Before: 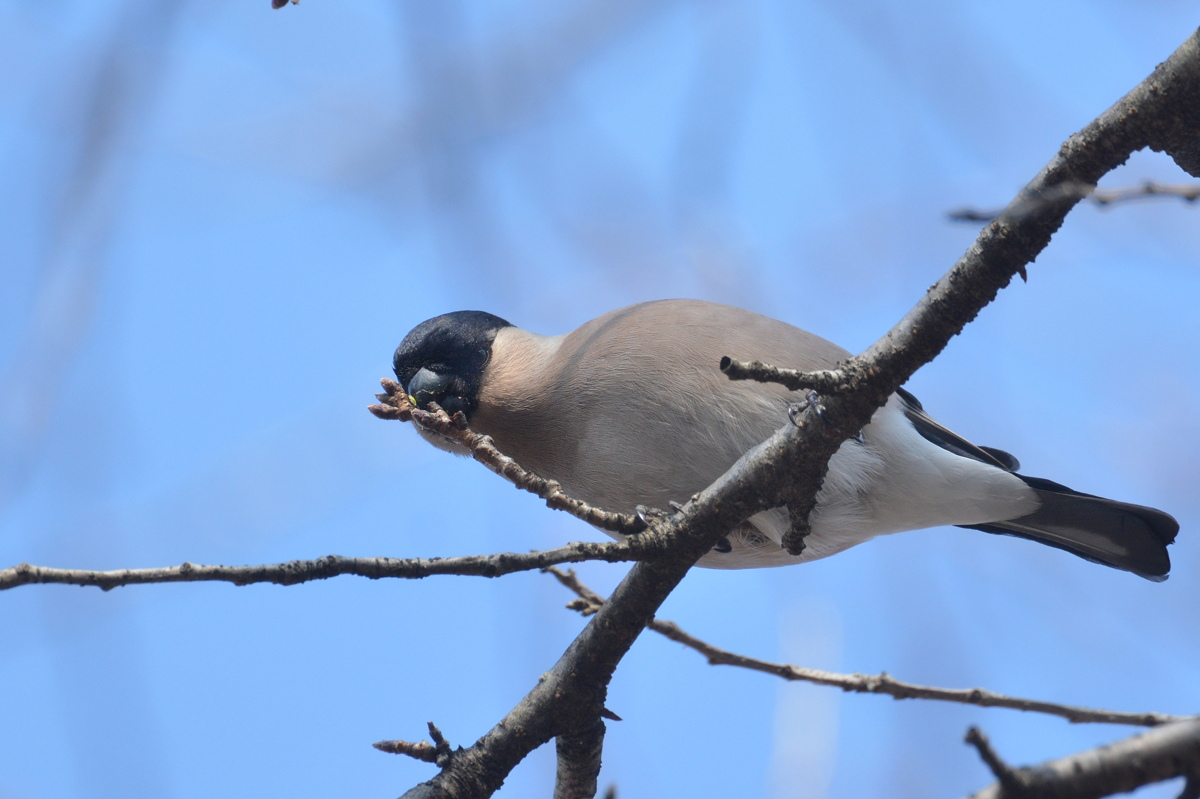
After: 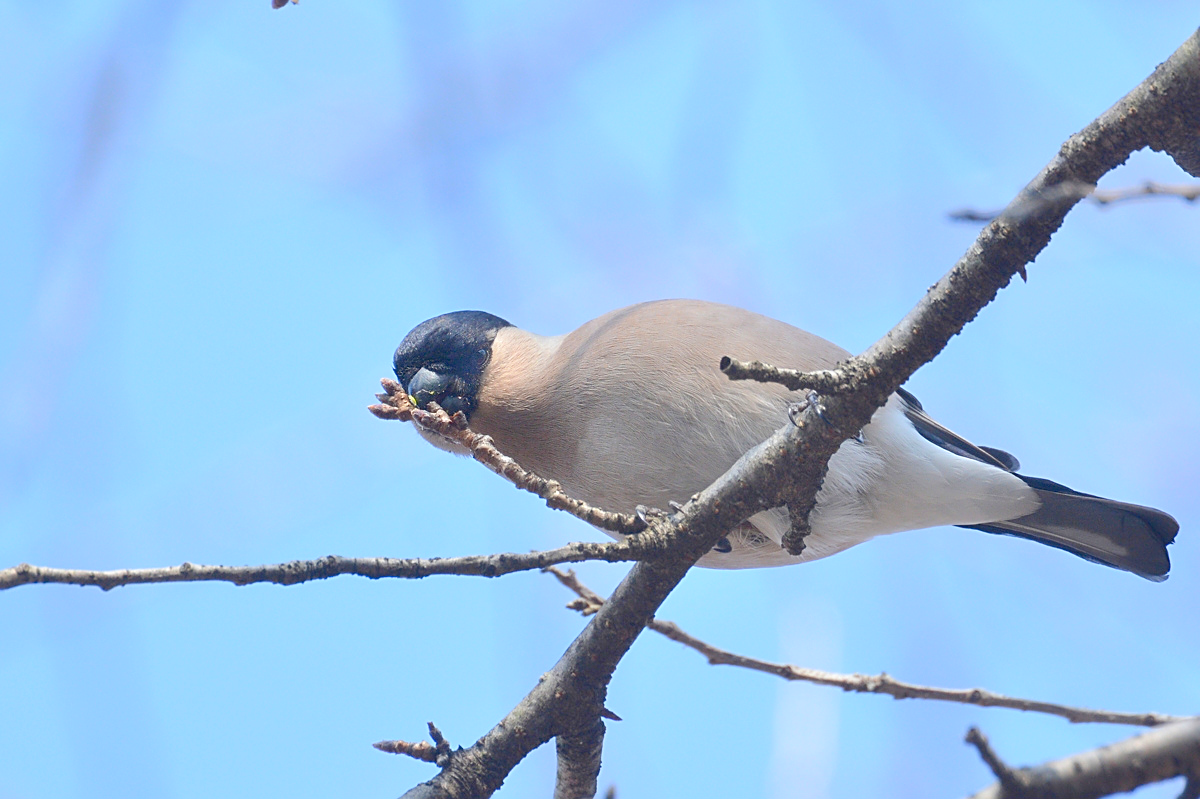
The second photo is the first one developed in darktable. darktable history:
sharpen: on, module defaults
levels: levels [0, 0.397, 0.955]
